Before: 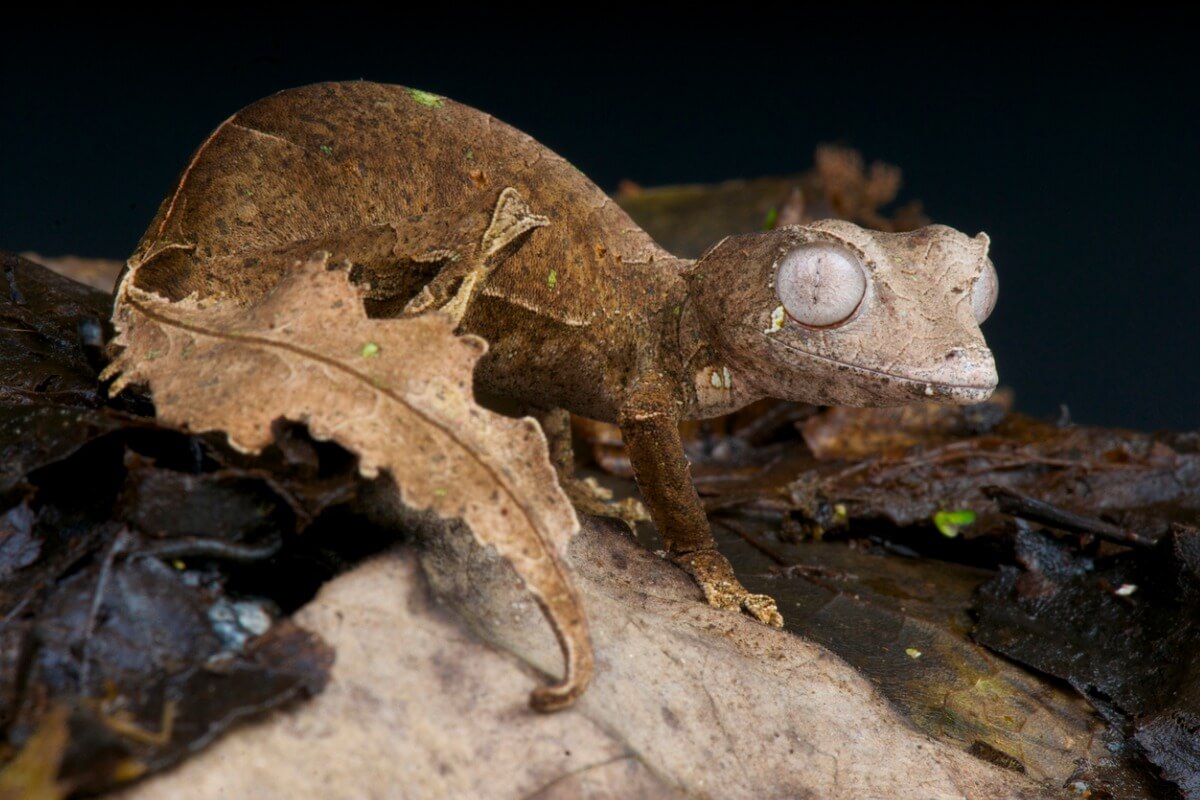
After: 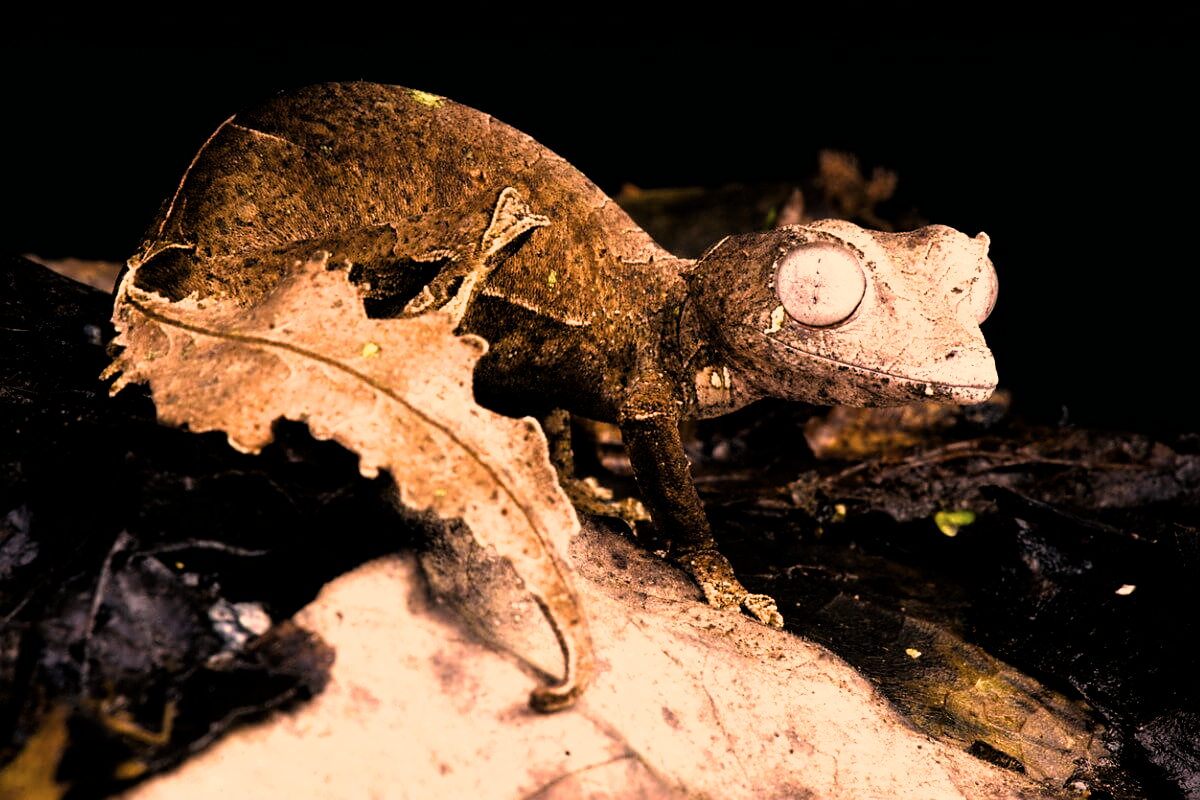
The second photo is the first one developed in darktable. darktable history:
filmic rgb: black relative exposure -8.3 EV, white relative exposure 2.24 EV, hardness 7.15, latitude 86.59%, contrast 1.68, highlights saturation mix -4.14%, shadows ↔ highlights balance -1.96%
tone equalizer: -8 EV -0.44 EV, -7 EV -0.381 EV, -6 EV -0.296 EV, -5 EV -0.225 EV, -3 EV 0.236 EV, -2 EV 0.335 EV, -1 EV 0.371 EV, +0 EV 0.416 EV
color correction: highlights a* 39.86, highlights b* 39.81, saturation 0.686
sharpen: radius 1.903, amount 0.41, threshold 1.421
color balance rgb: linear chroma grading › global chroma 8.627%, perceptual saturation grading › global saturation 25.563%, global vibrance 14.725%
